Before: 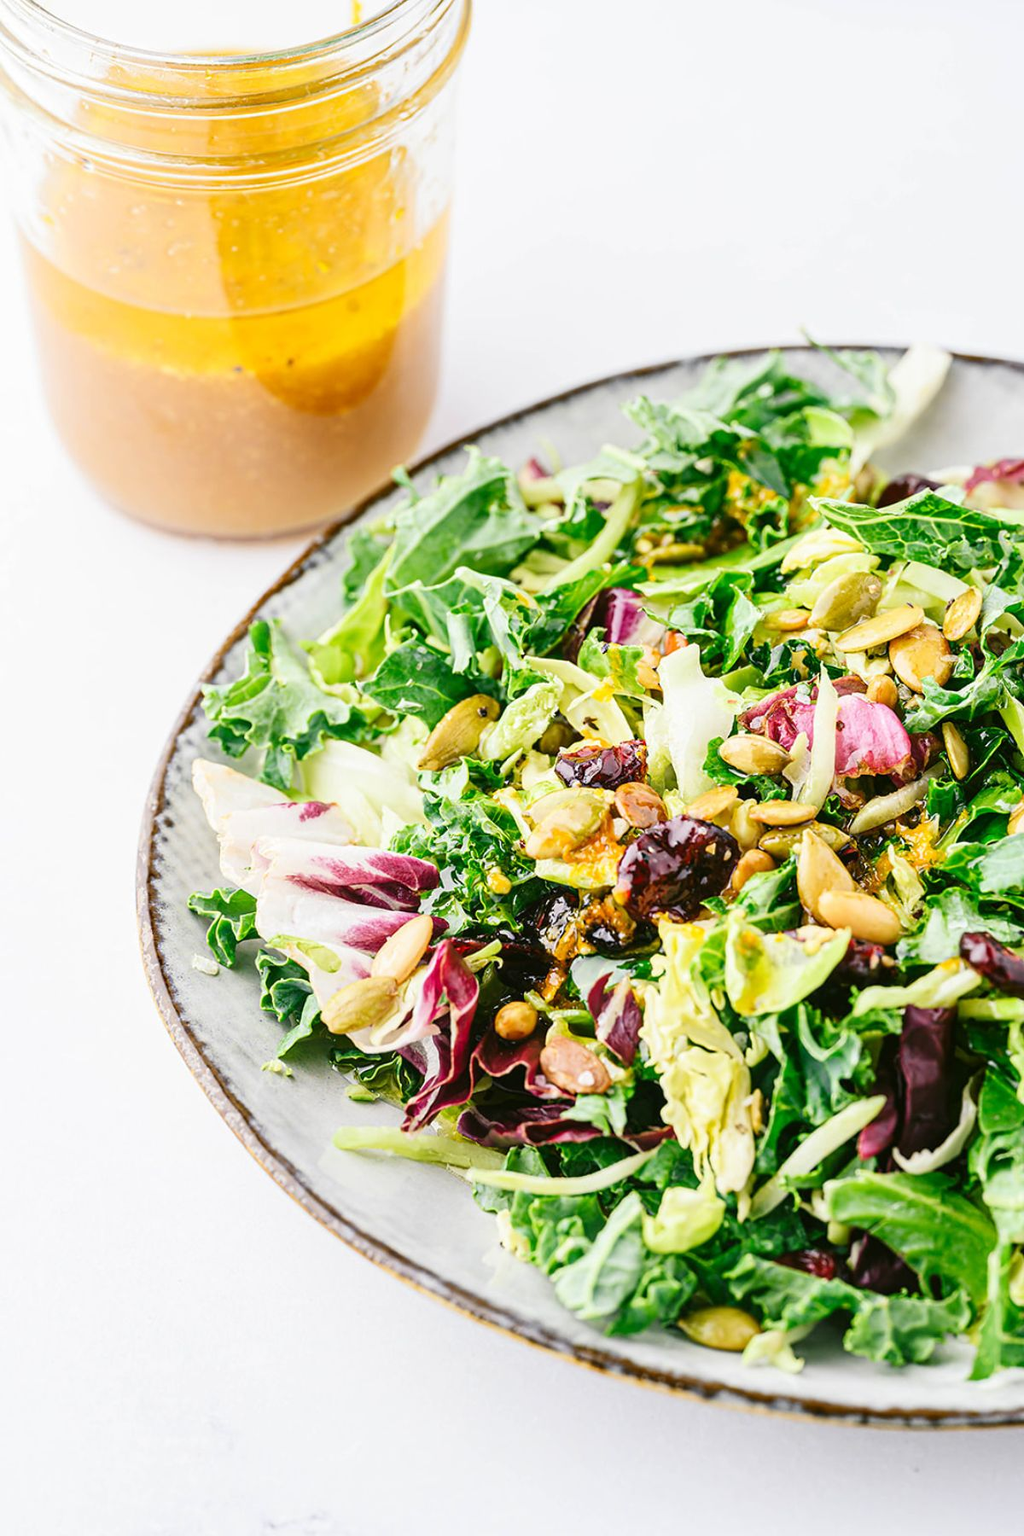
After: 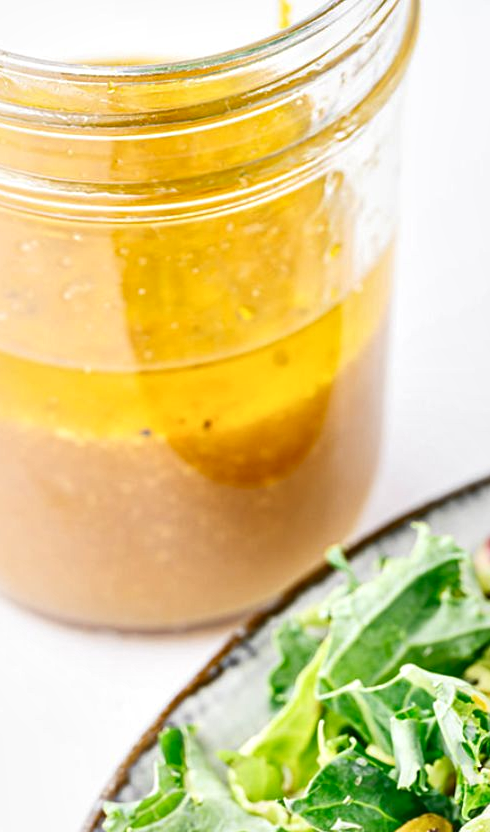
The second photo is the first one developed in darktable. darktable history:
local contrast: mode bilateral grid, contrast 21, coarseness 49, detail 150%, midtone range 0.2
crop and rotate: left 11.16%, top 0.046%, right 47.947%, bottom 53.694%
